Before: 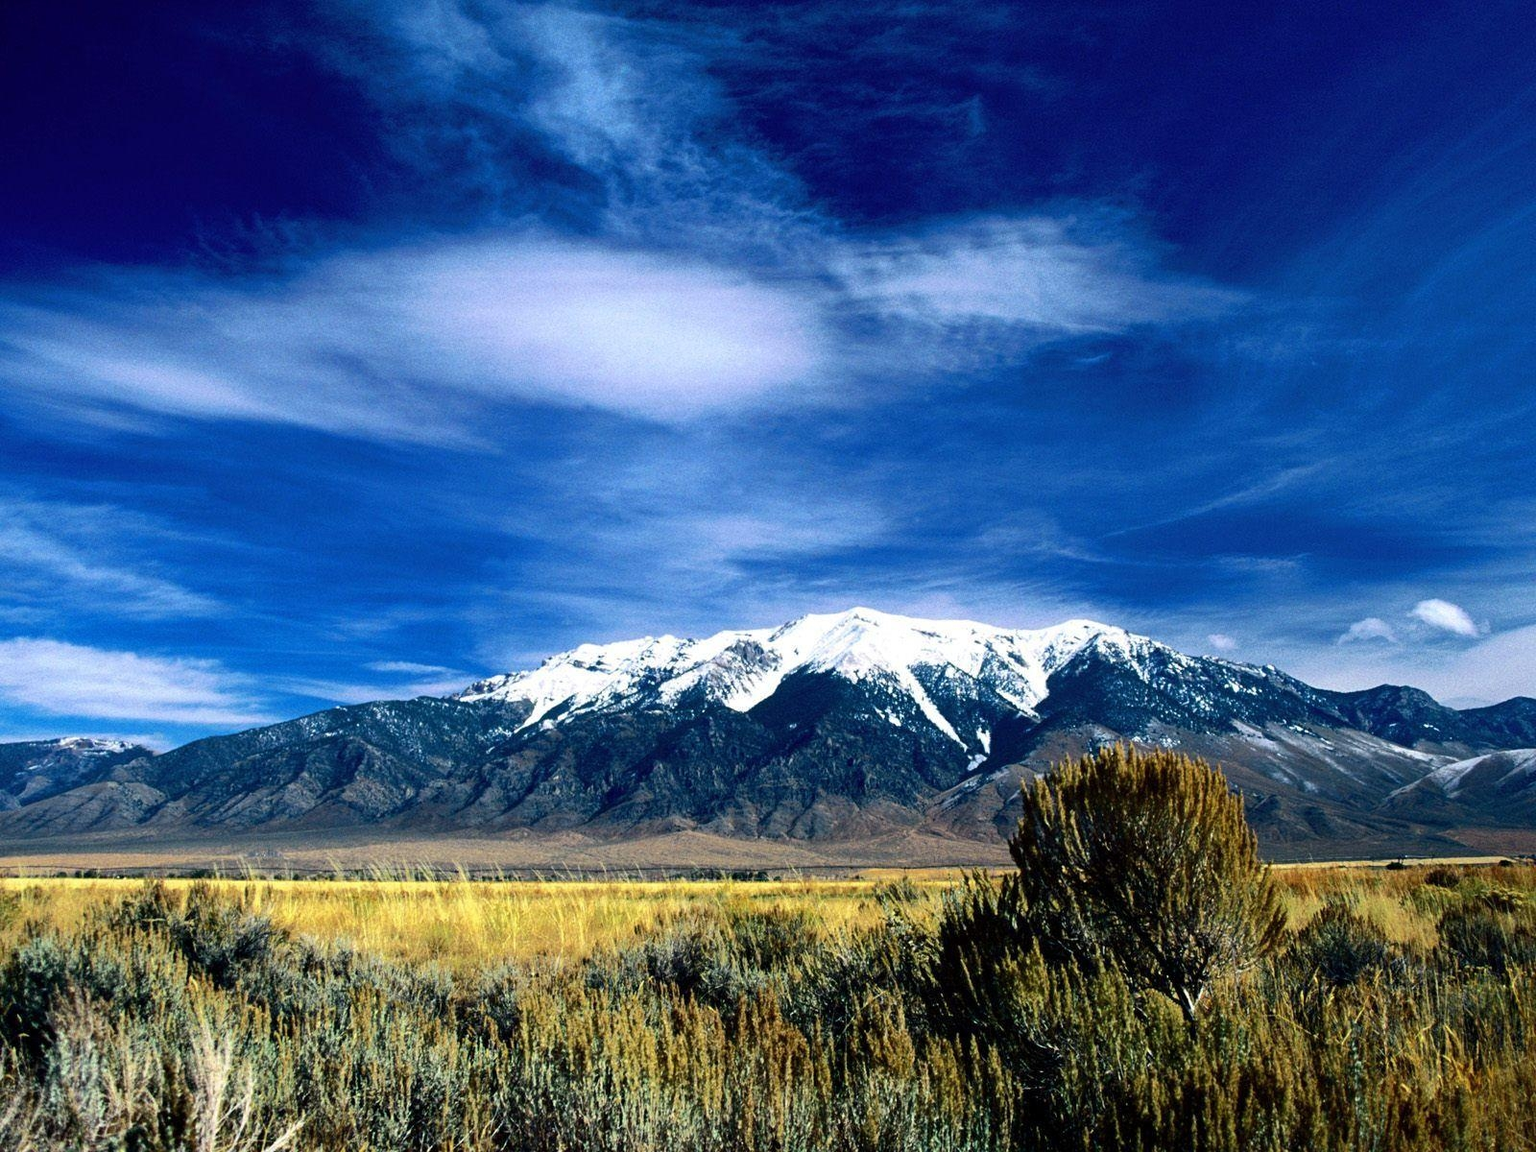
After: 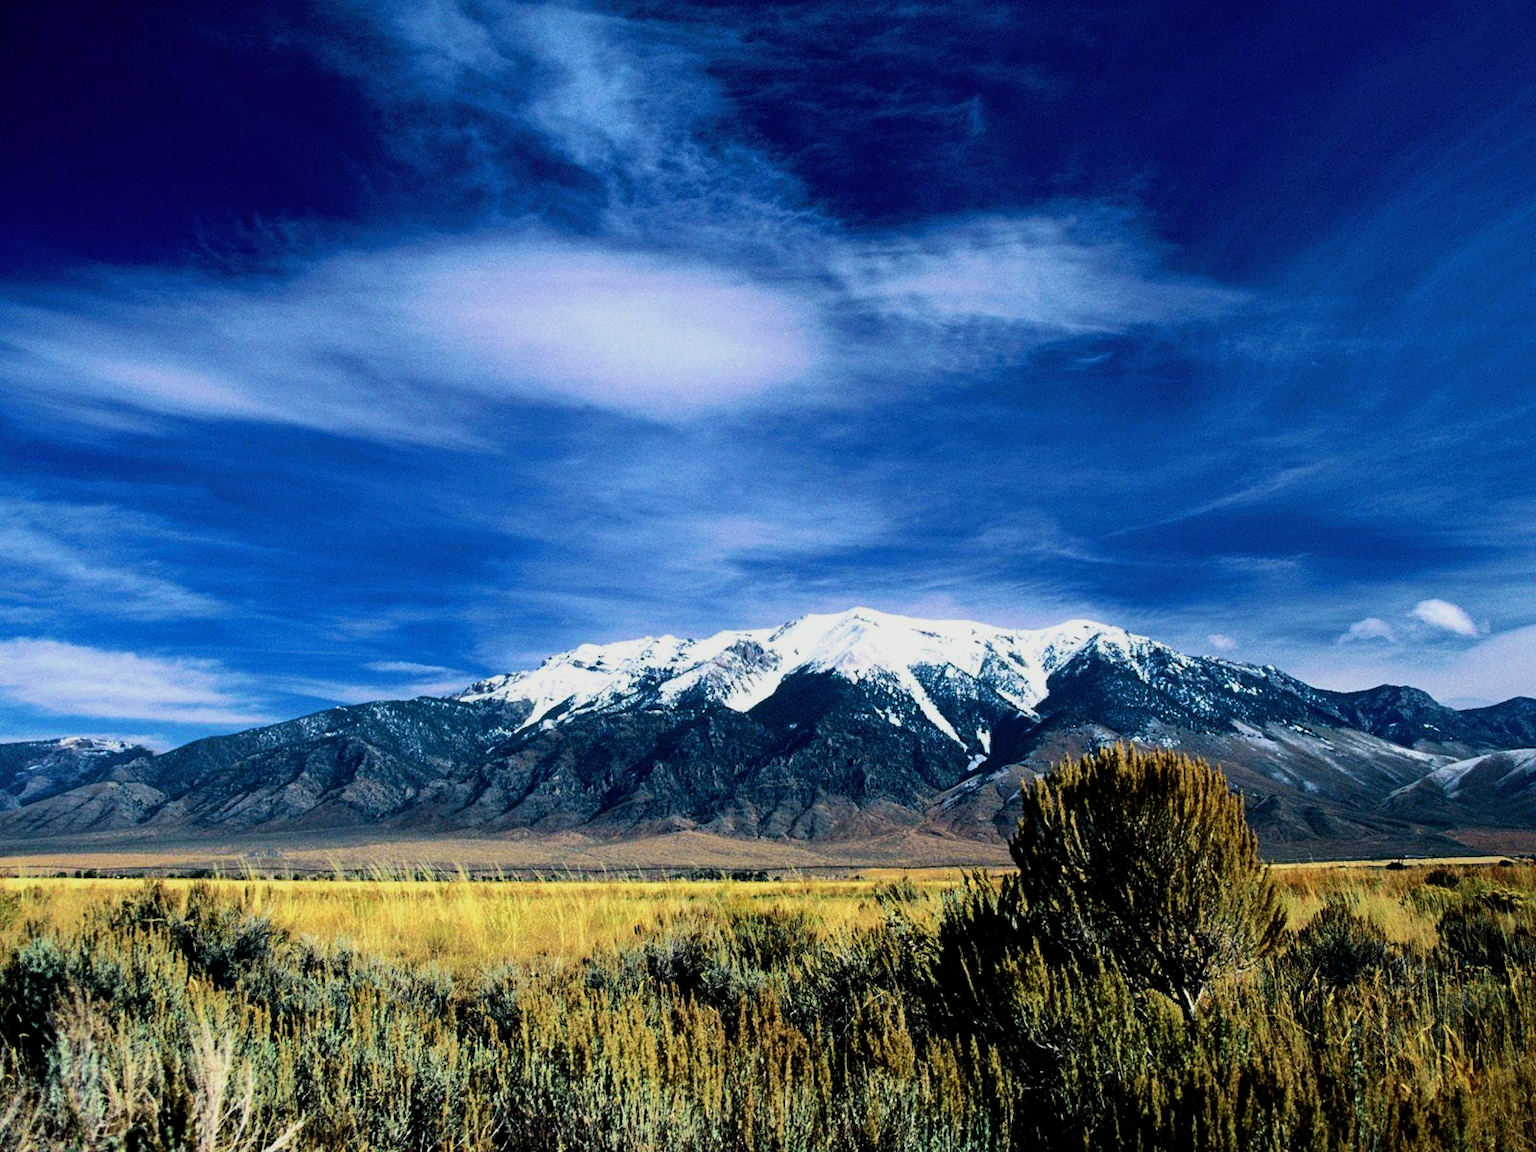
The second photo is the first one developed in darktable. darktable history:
velvia: on, module defaults
filmic rgb: middle gray luminance 9.29%, black relative exposure -10.62 EV, white relative exposure 3.44 EV, target black luminance 0%, hardness 5.99, latitude 59.52%, contrast 1.092, highlights saturation mix 4.87%, shadows ↔ highlights balance 29.56%
